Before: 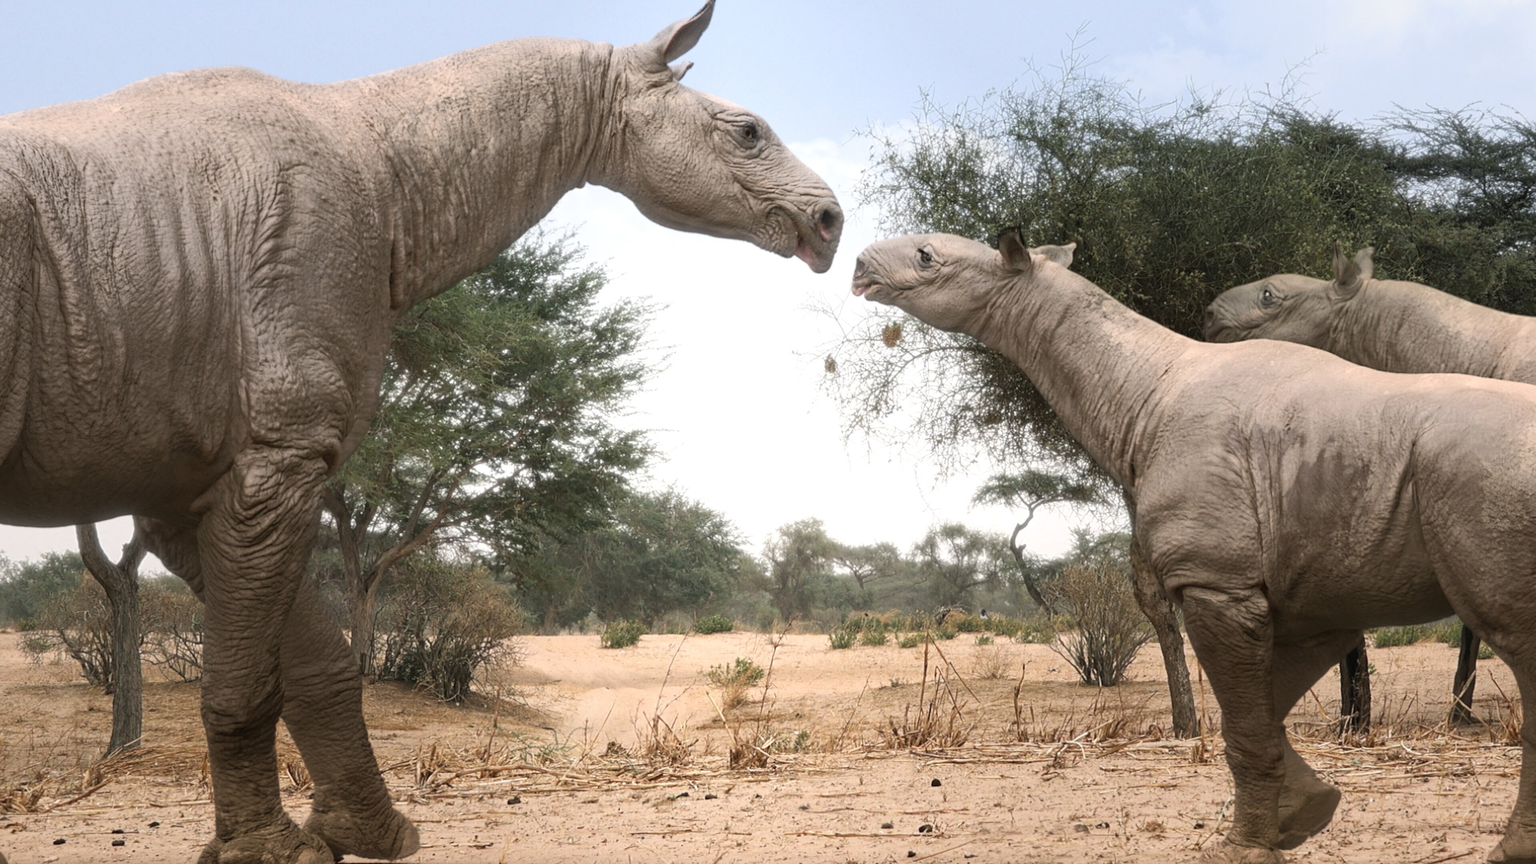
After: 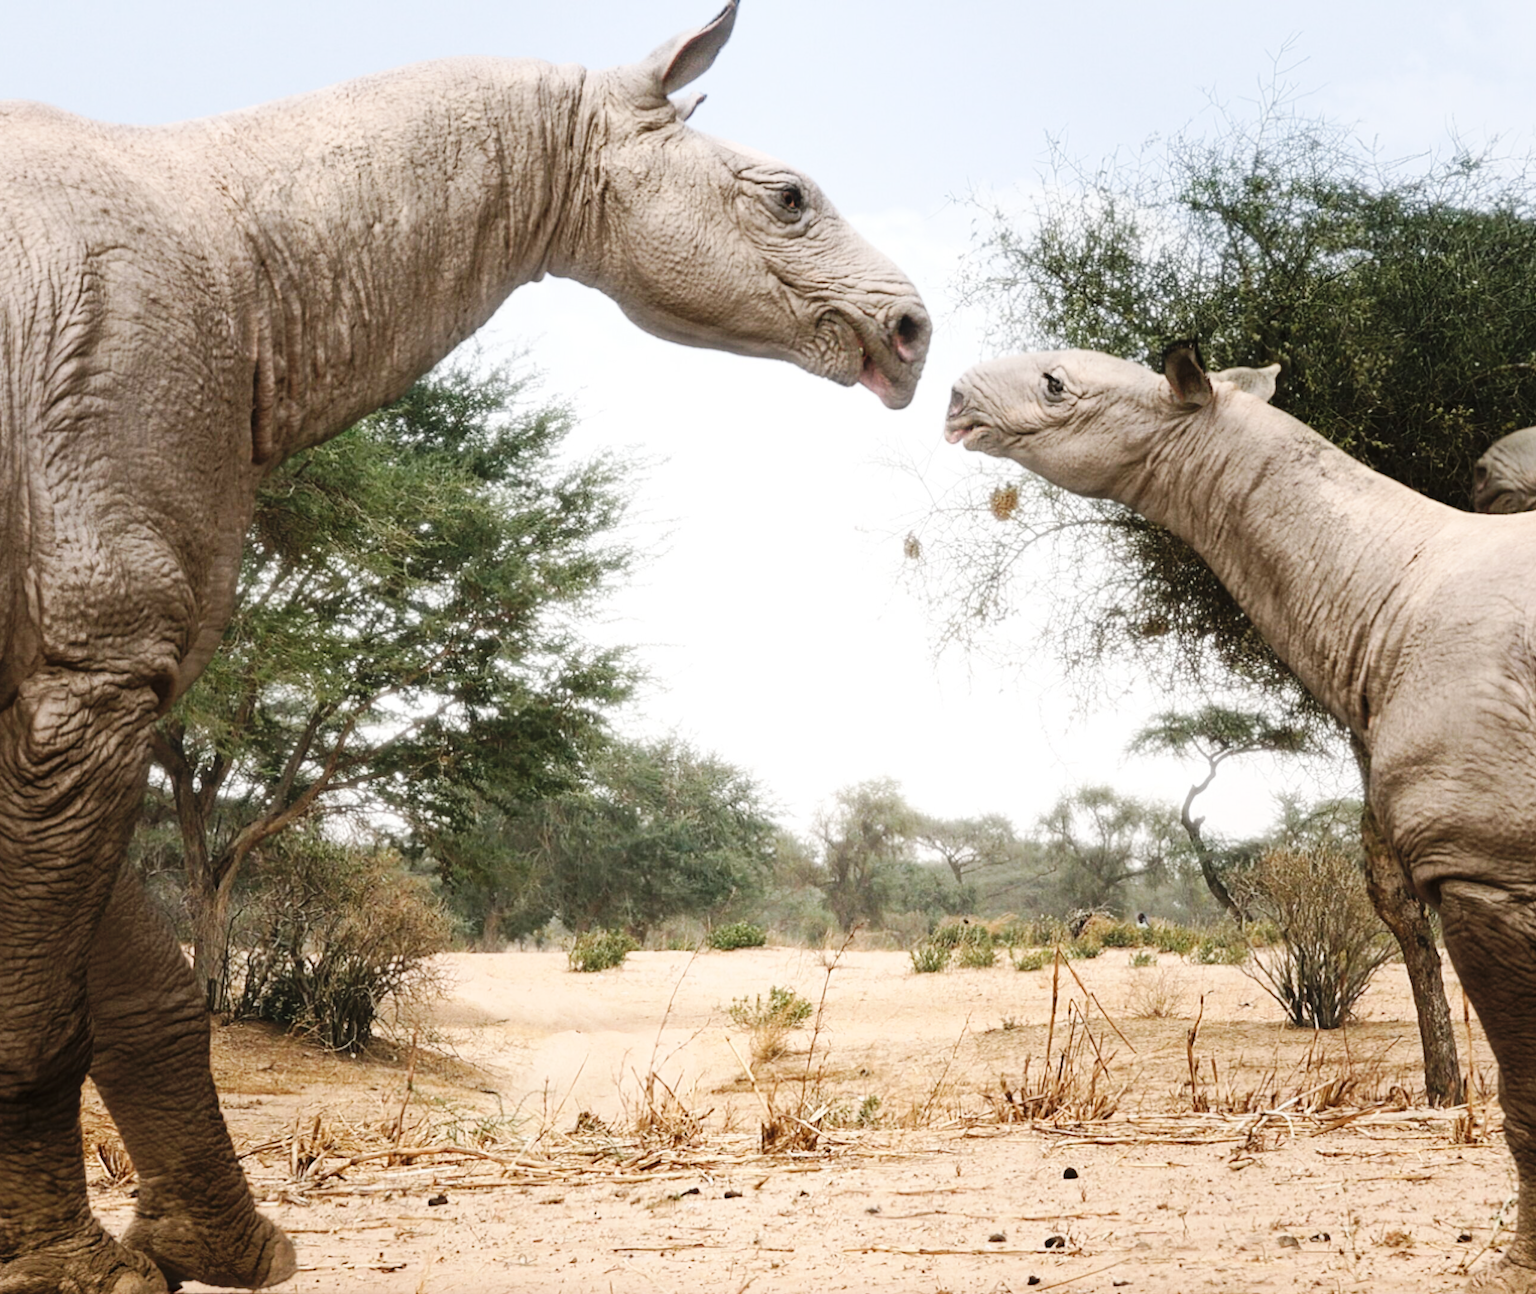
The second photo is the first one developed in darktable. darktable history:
crop and rotate: left 14.458%, right 18.804%
base curve: curves: ch0 [(0, 0) (0.036, 0.025) (0.121, 0.166) (0.206, 0.329) (0.605, 0.79) (1, 1)], preserve colors none
